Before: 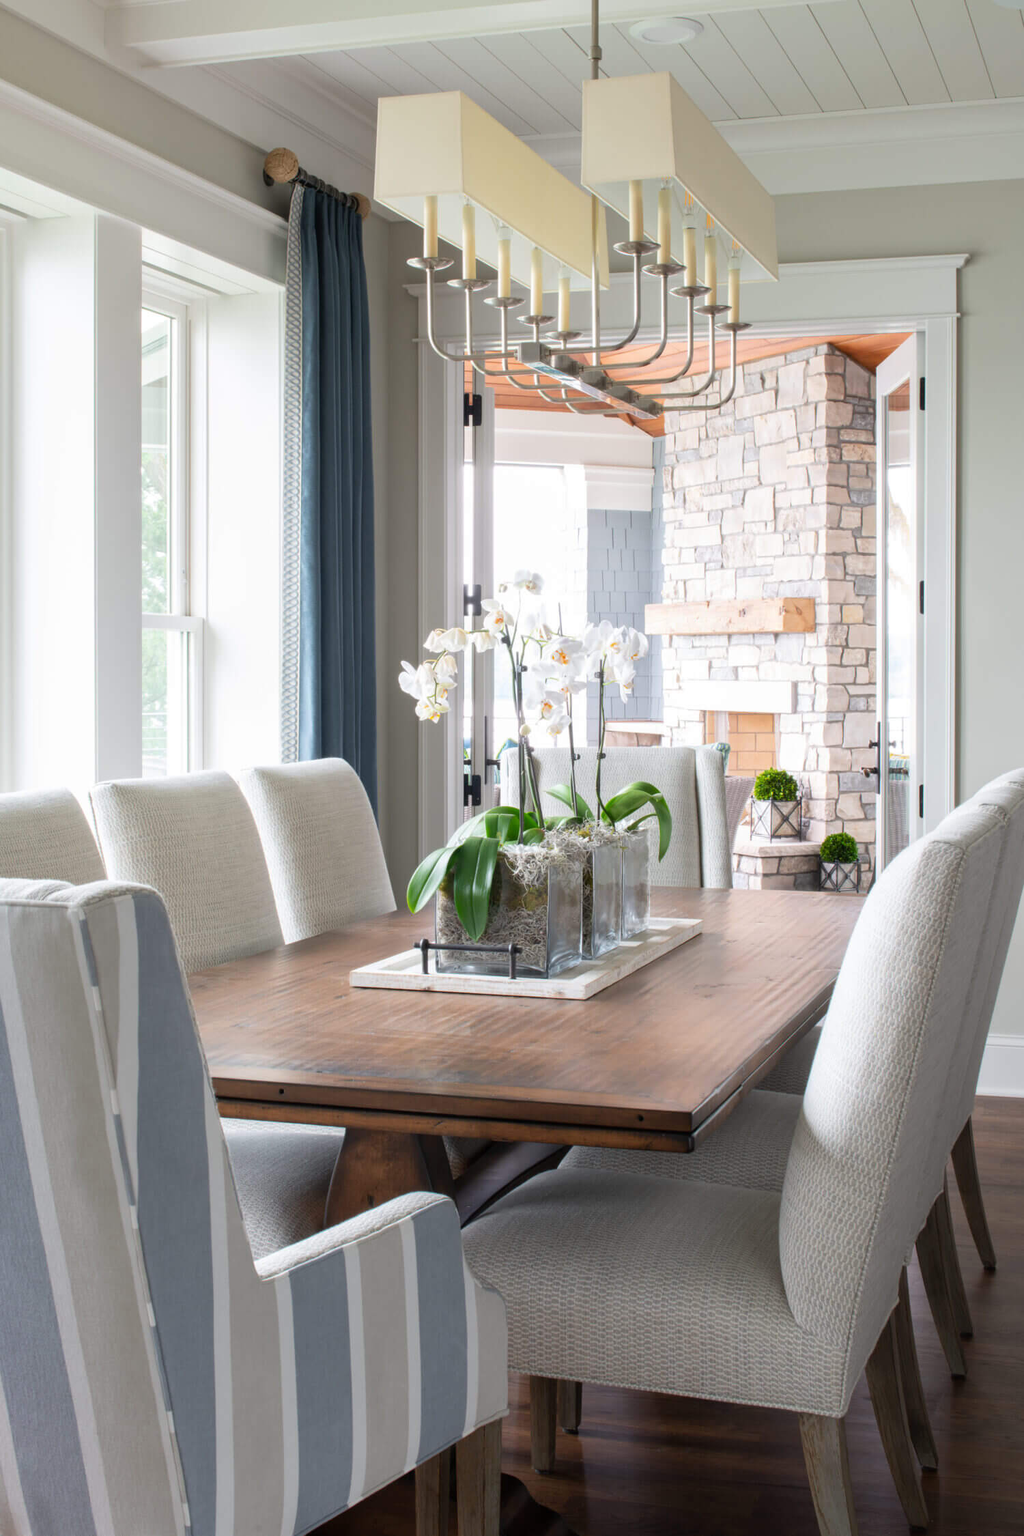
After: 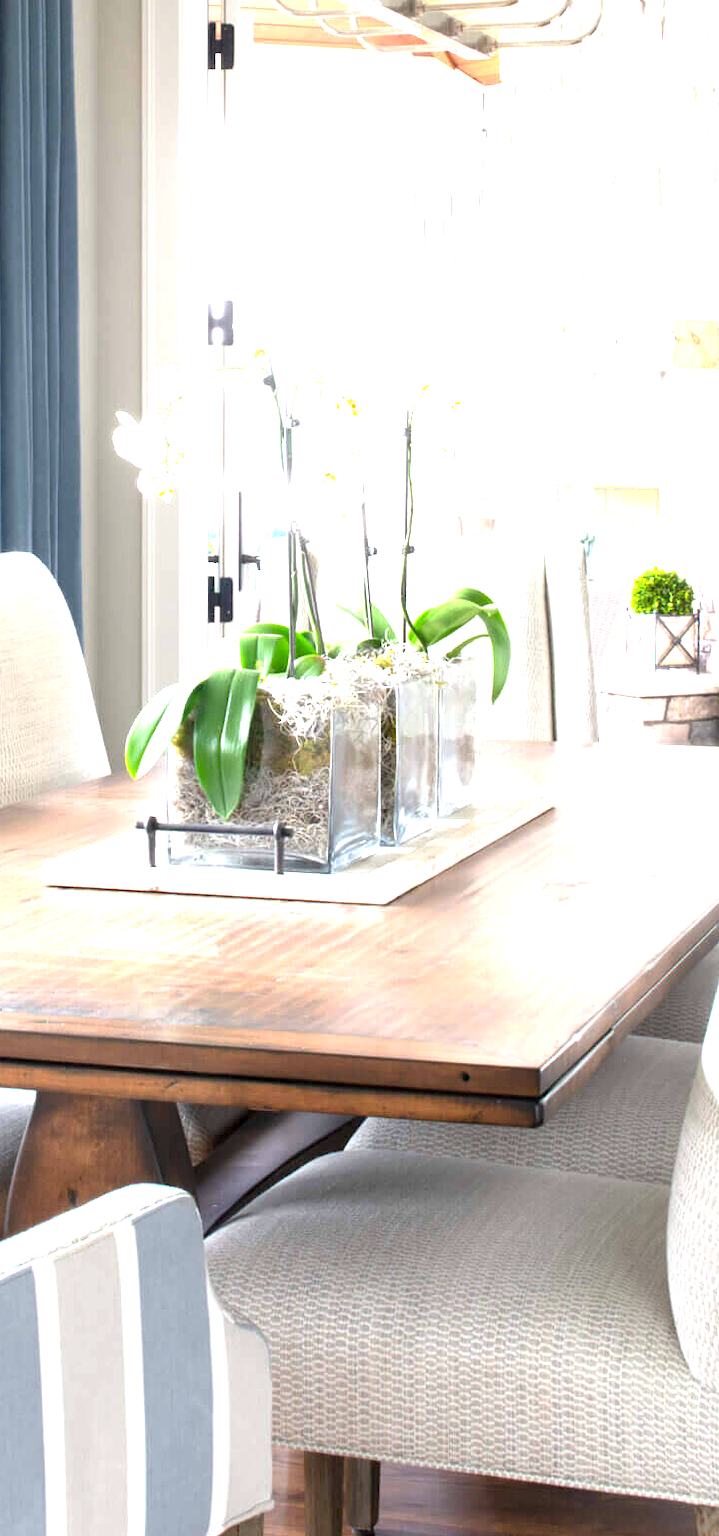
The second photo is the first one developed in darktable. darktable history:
exposure: black level correction 0.001, exposure 1.735 EV, compensate highlight preservation false
crop: left 31.379%, top 24.658%, right 20.326%, bottom 6.628%
